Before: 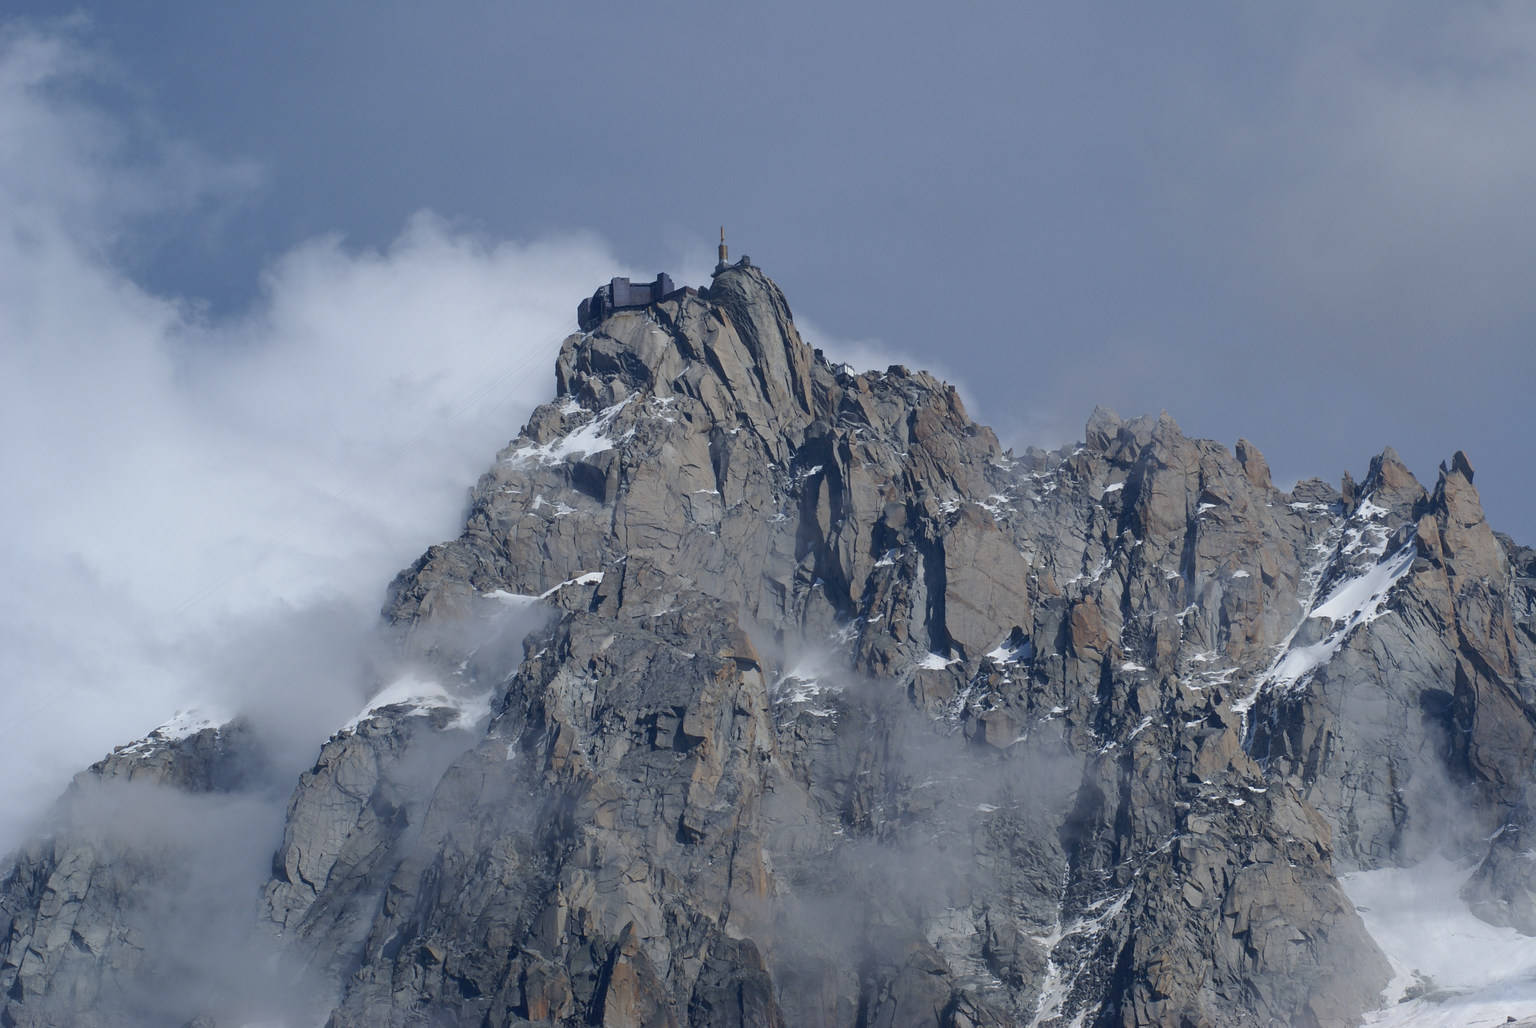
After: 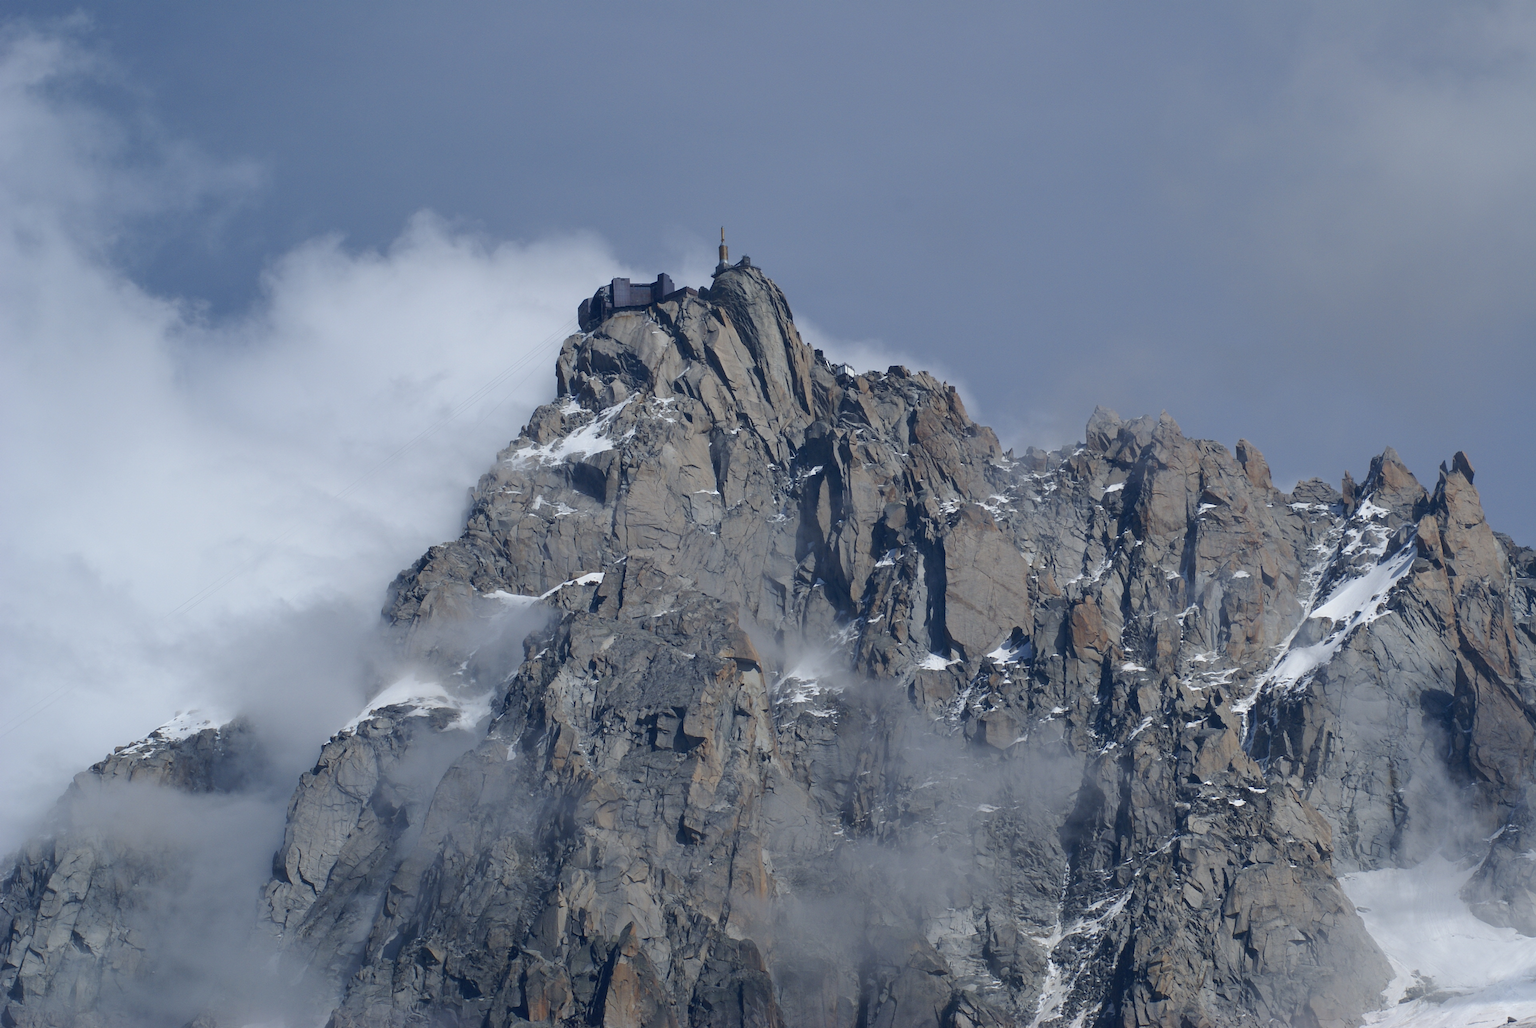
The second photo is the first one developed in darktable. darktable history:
contrast equalizer: octaves 7, y [[0.6 ×6], [0.55 ×6], [0 ×6], [0 ×6], [0 ×6]], mix 0.135
